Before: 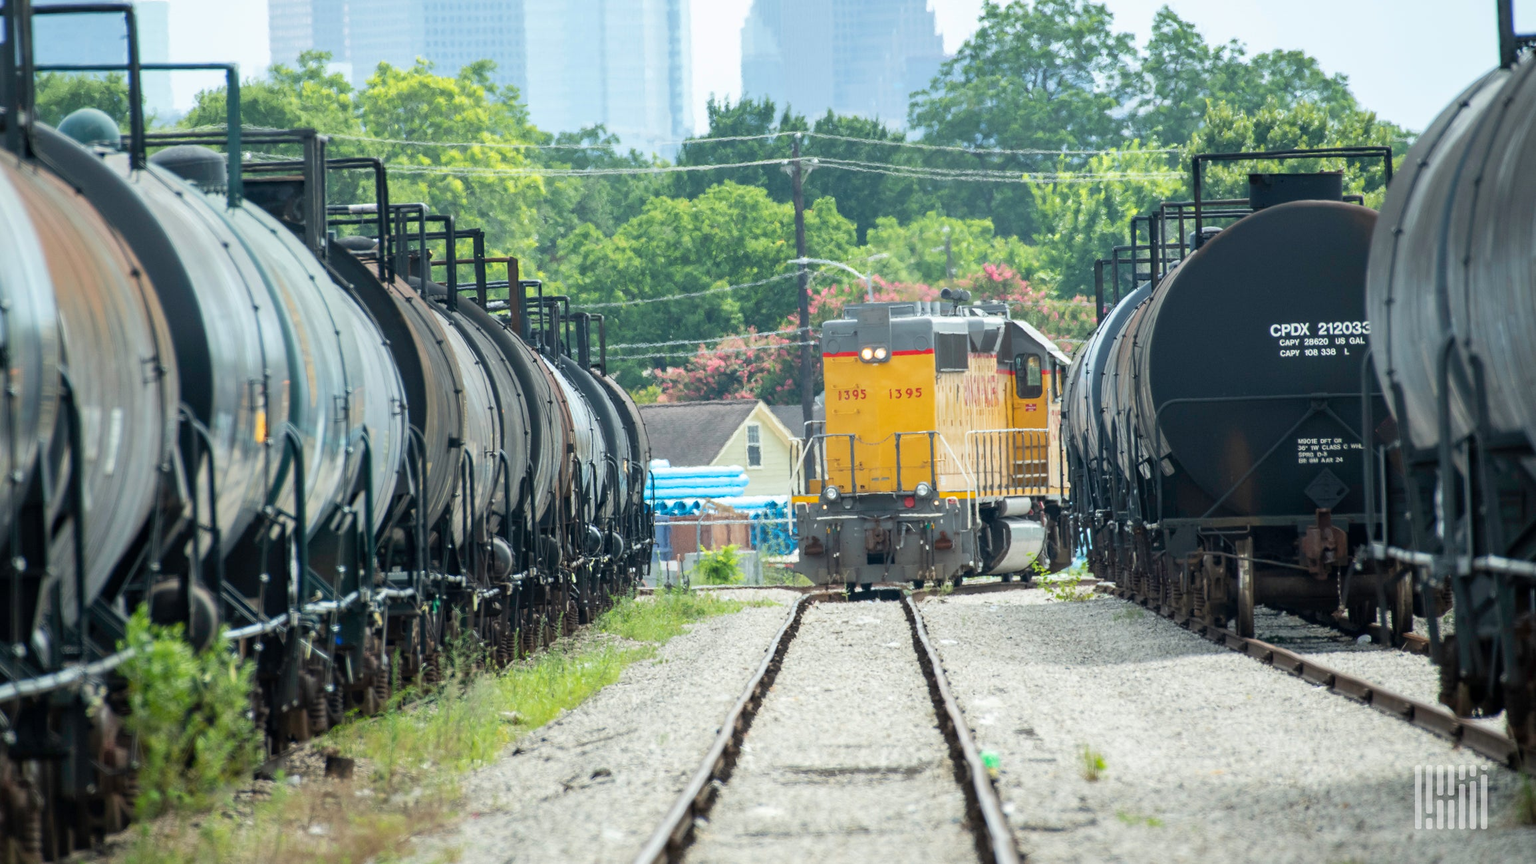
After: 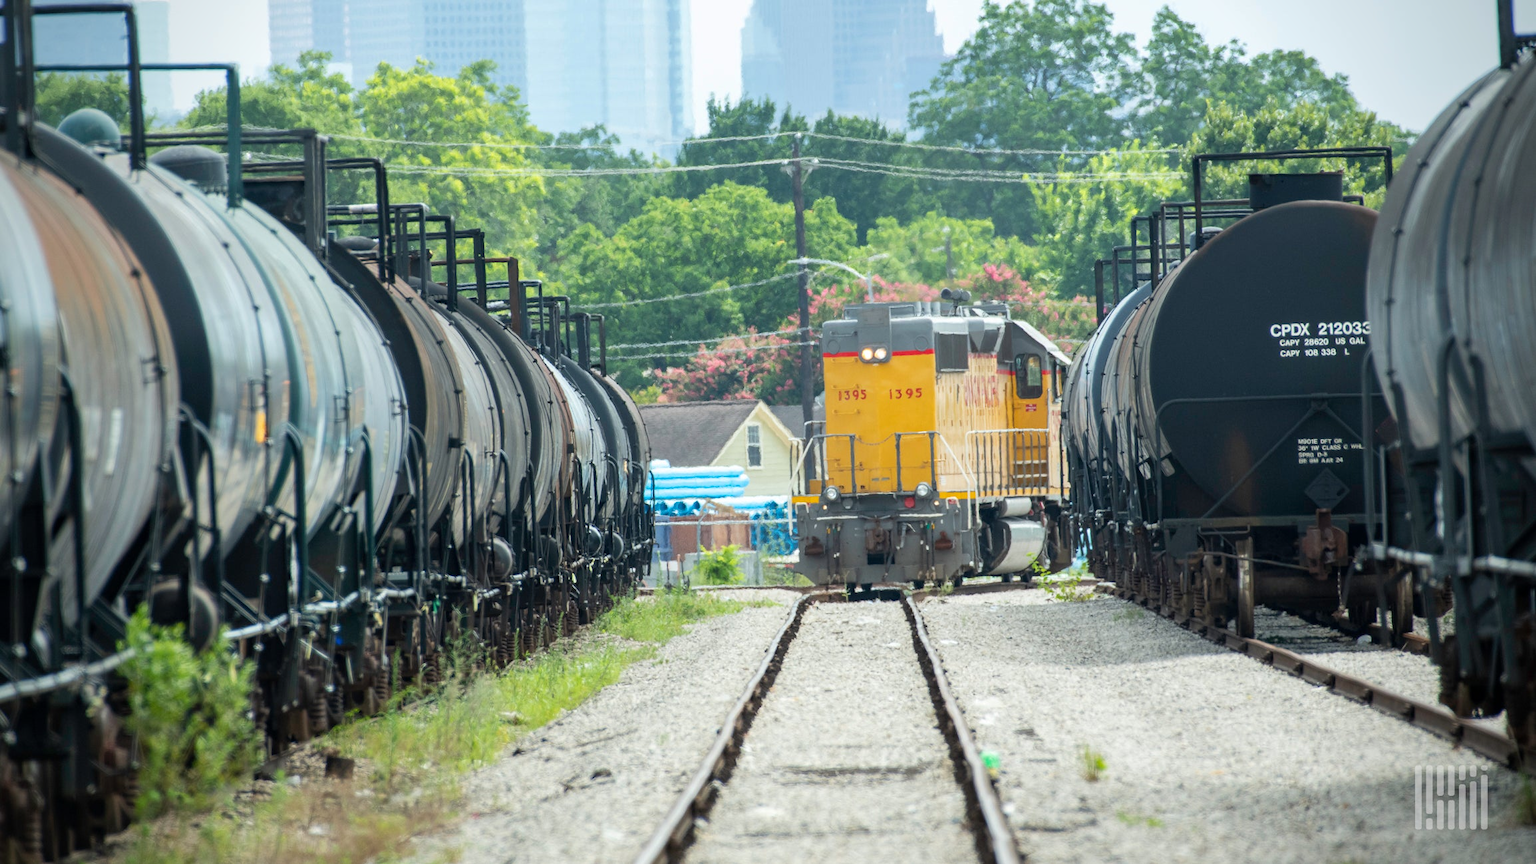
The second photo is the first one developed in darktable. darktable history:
vignetting: saturation 0, unbound false
